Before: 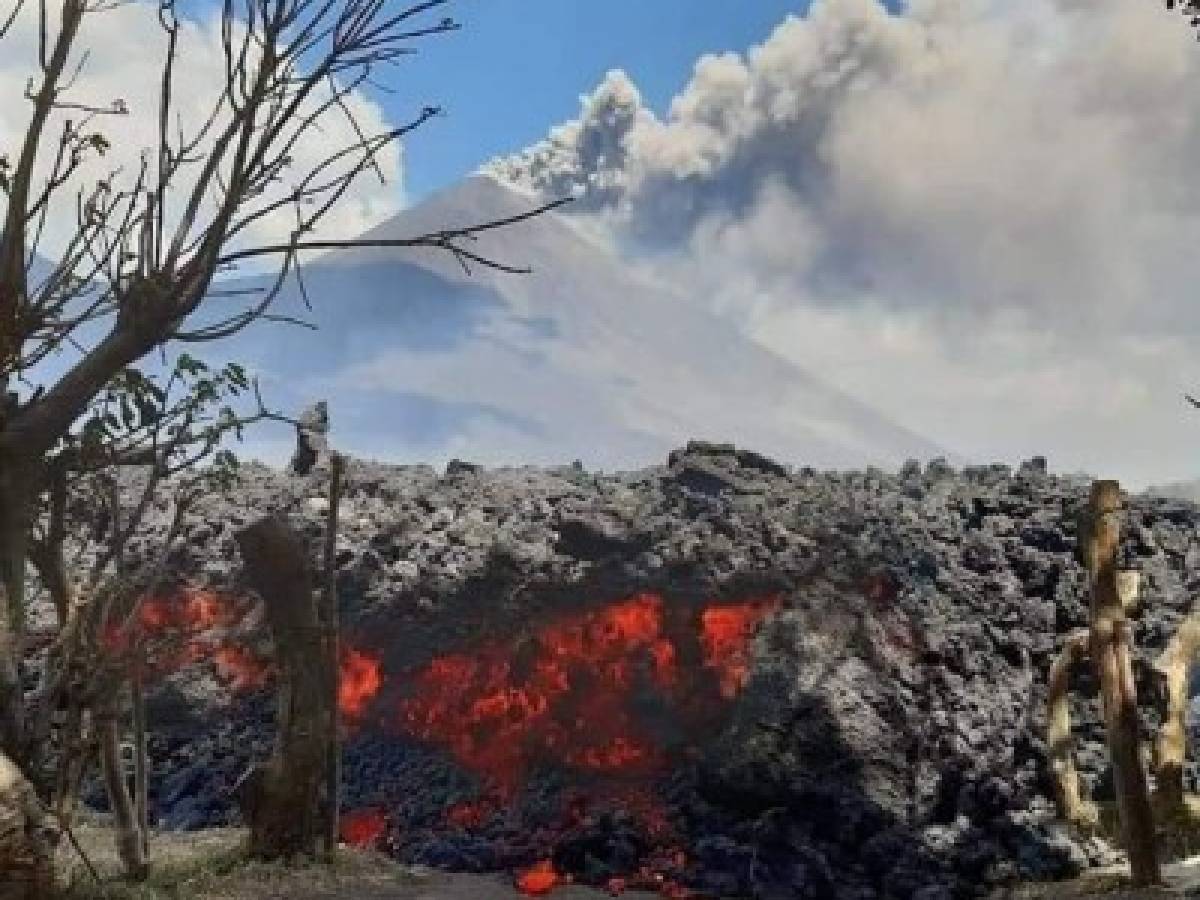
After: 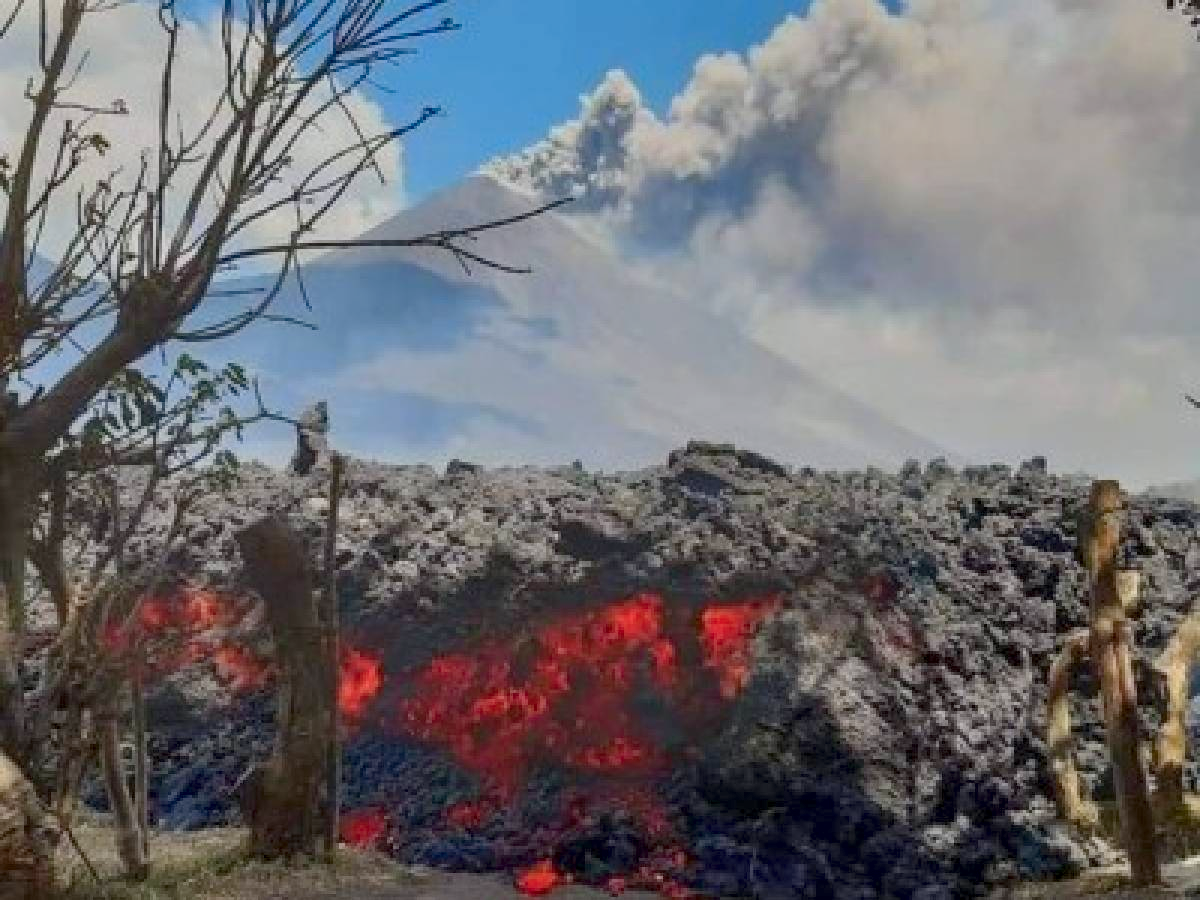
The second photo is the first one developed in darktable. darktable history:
color balance rgb: linear chroma grading › global chroma 14.958%, perceptual saturation grading › global saturation 0.948%, hue shift -3.48°, contrast -21.308%
local contrast: on, module defaults
